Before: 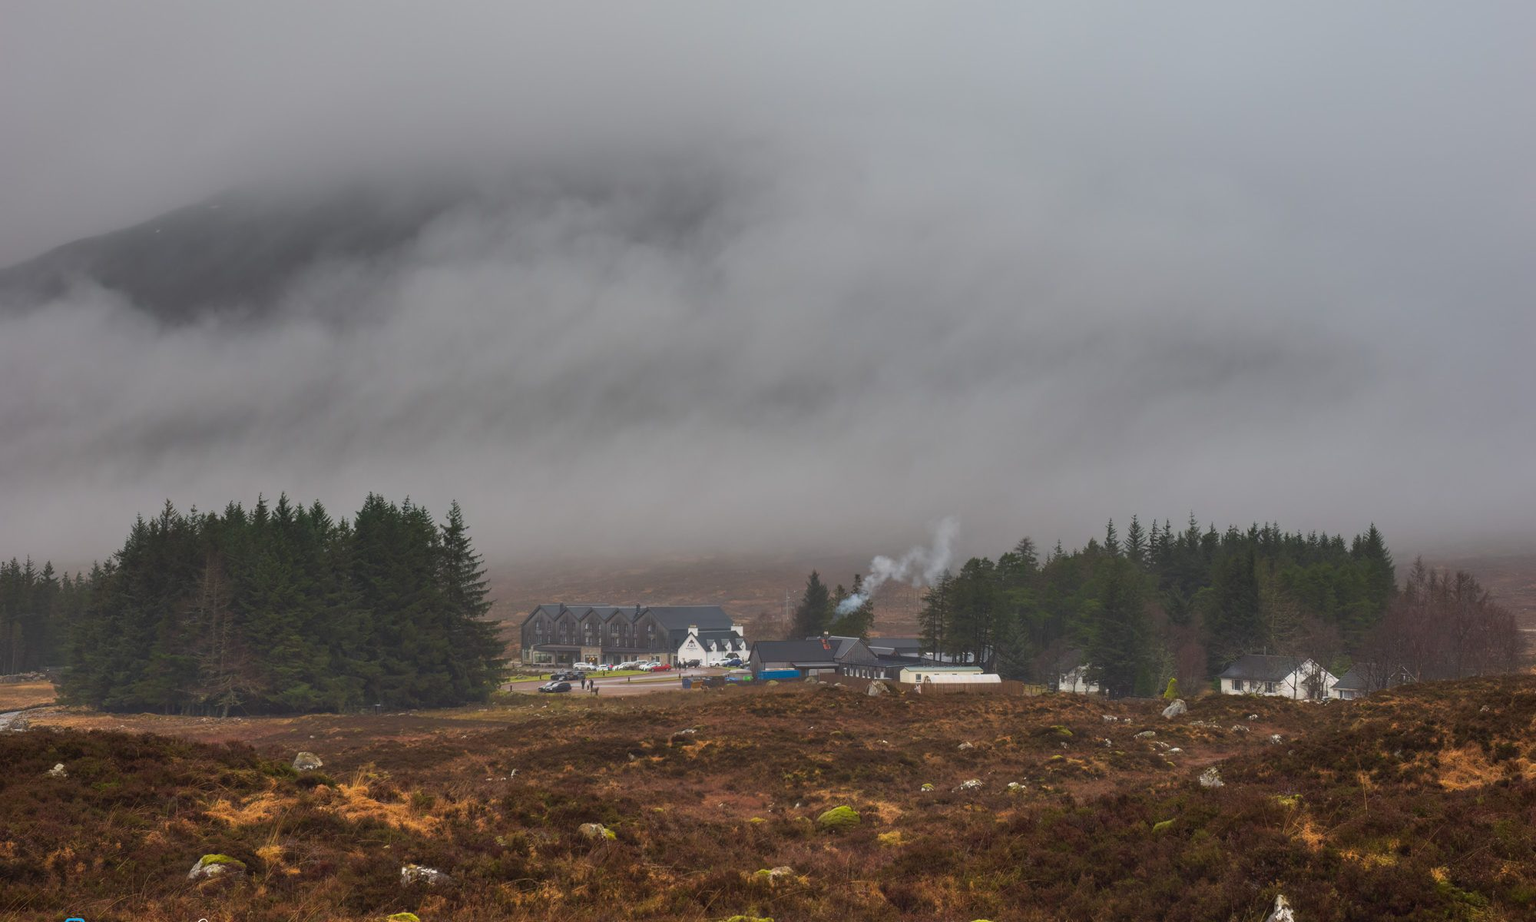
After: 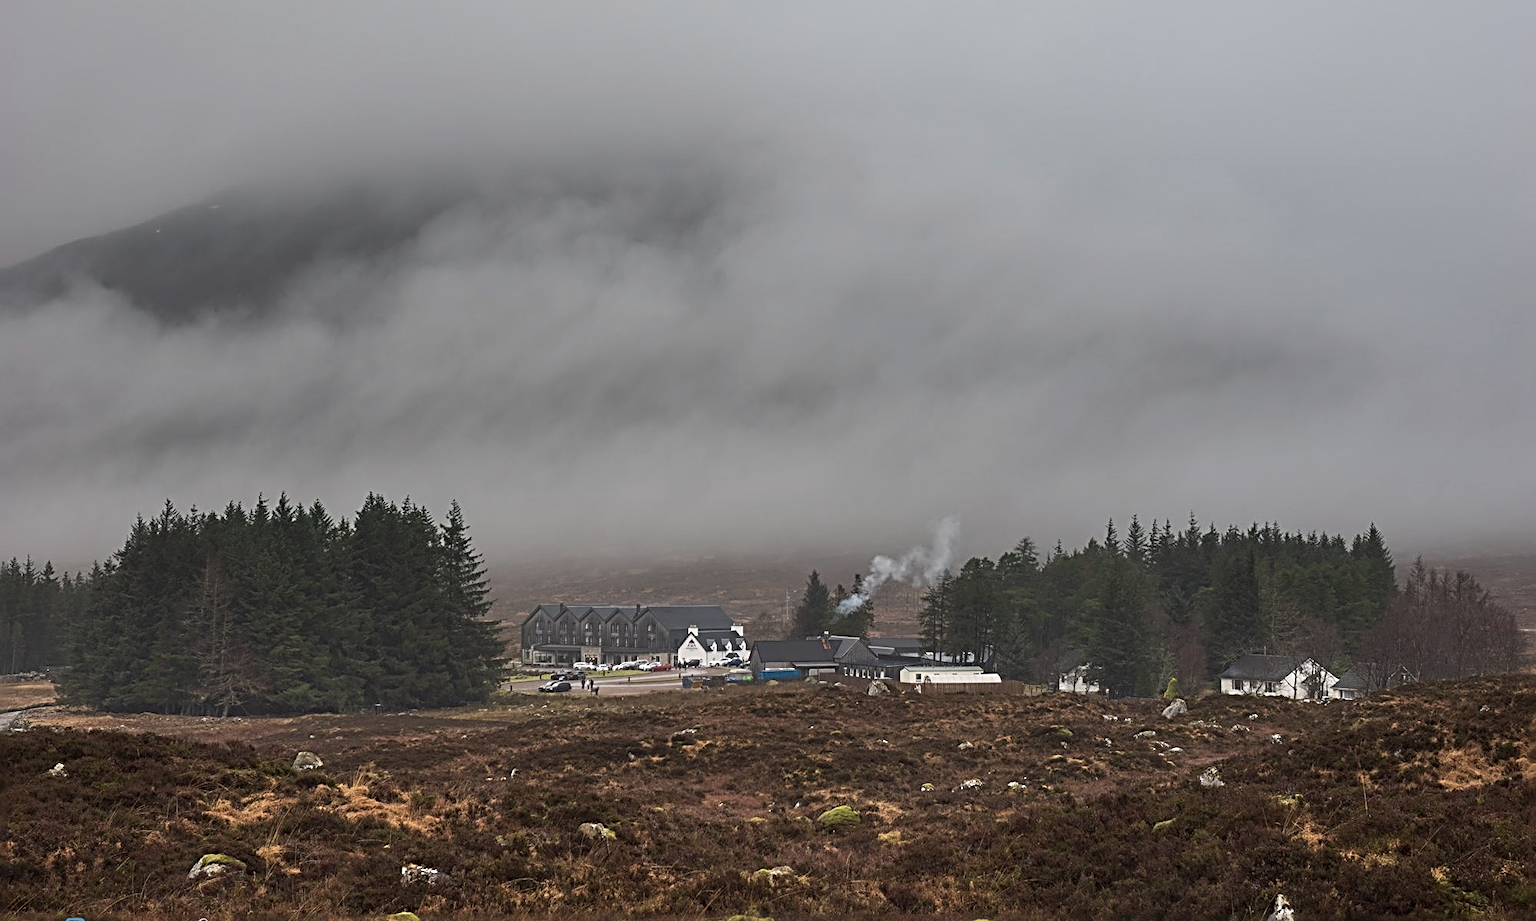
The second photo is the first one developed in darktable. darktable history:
contrast brightness saturation: contrast 0.1, saturation -0.3
sharpen: radius 3.69, amount 0.928
